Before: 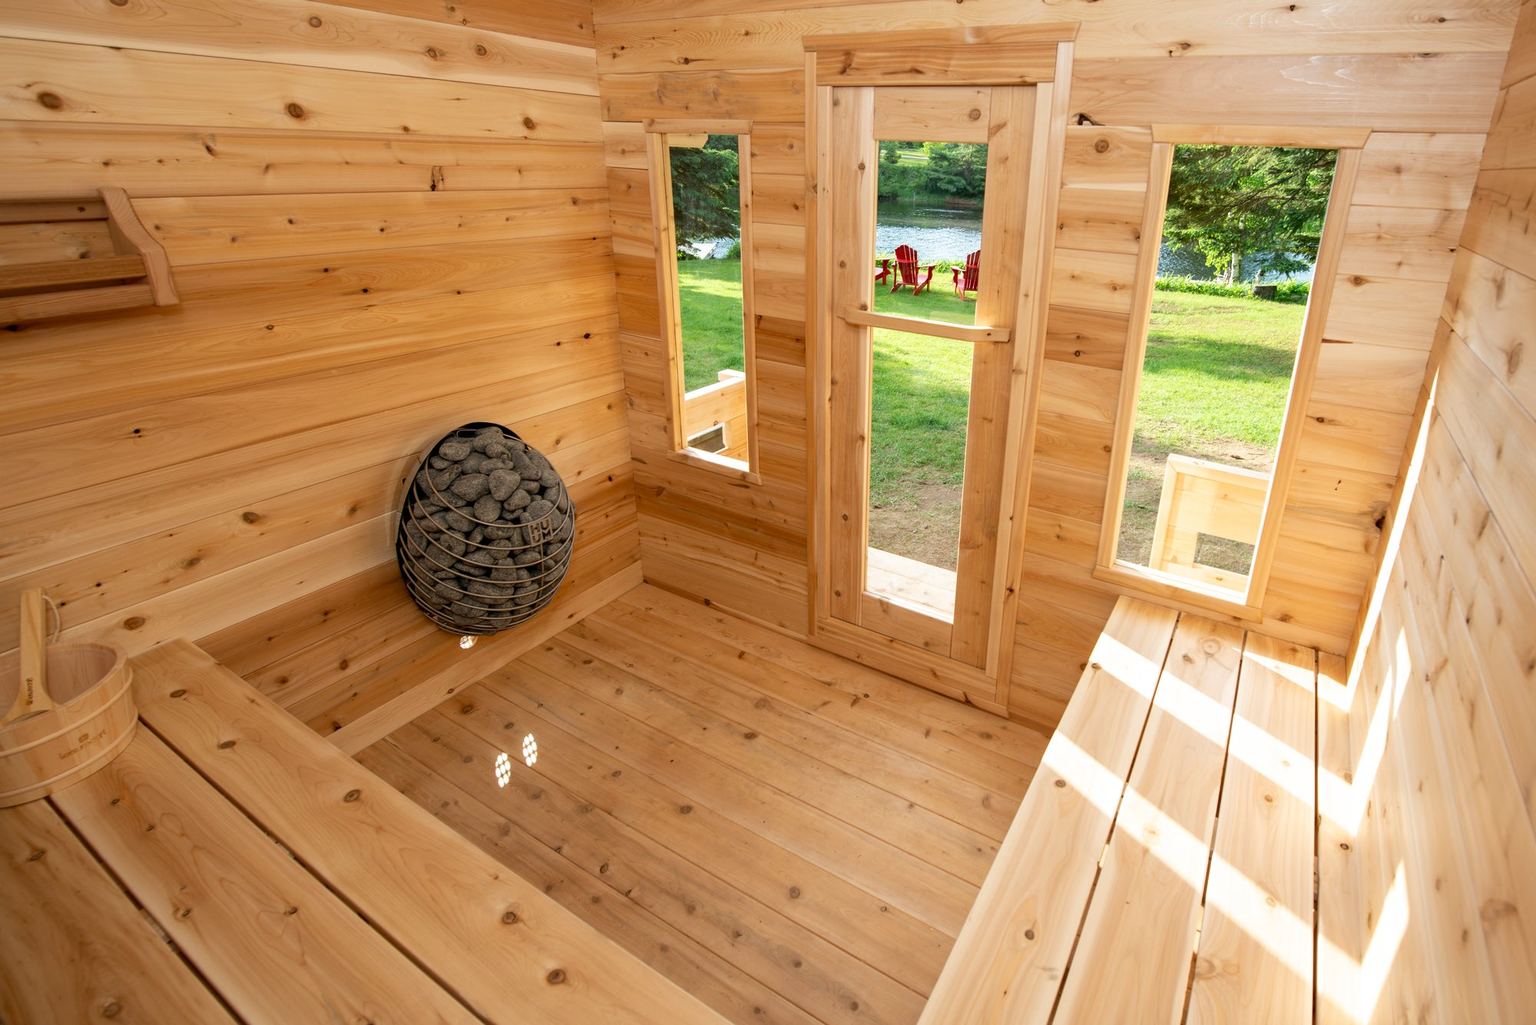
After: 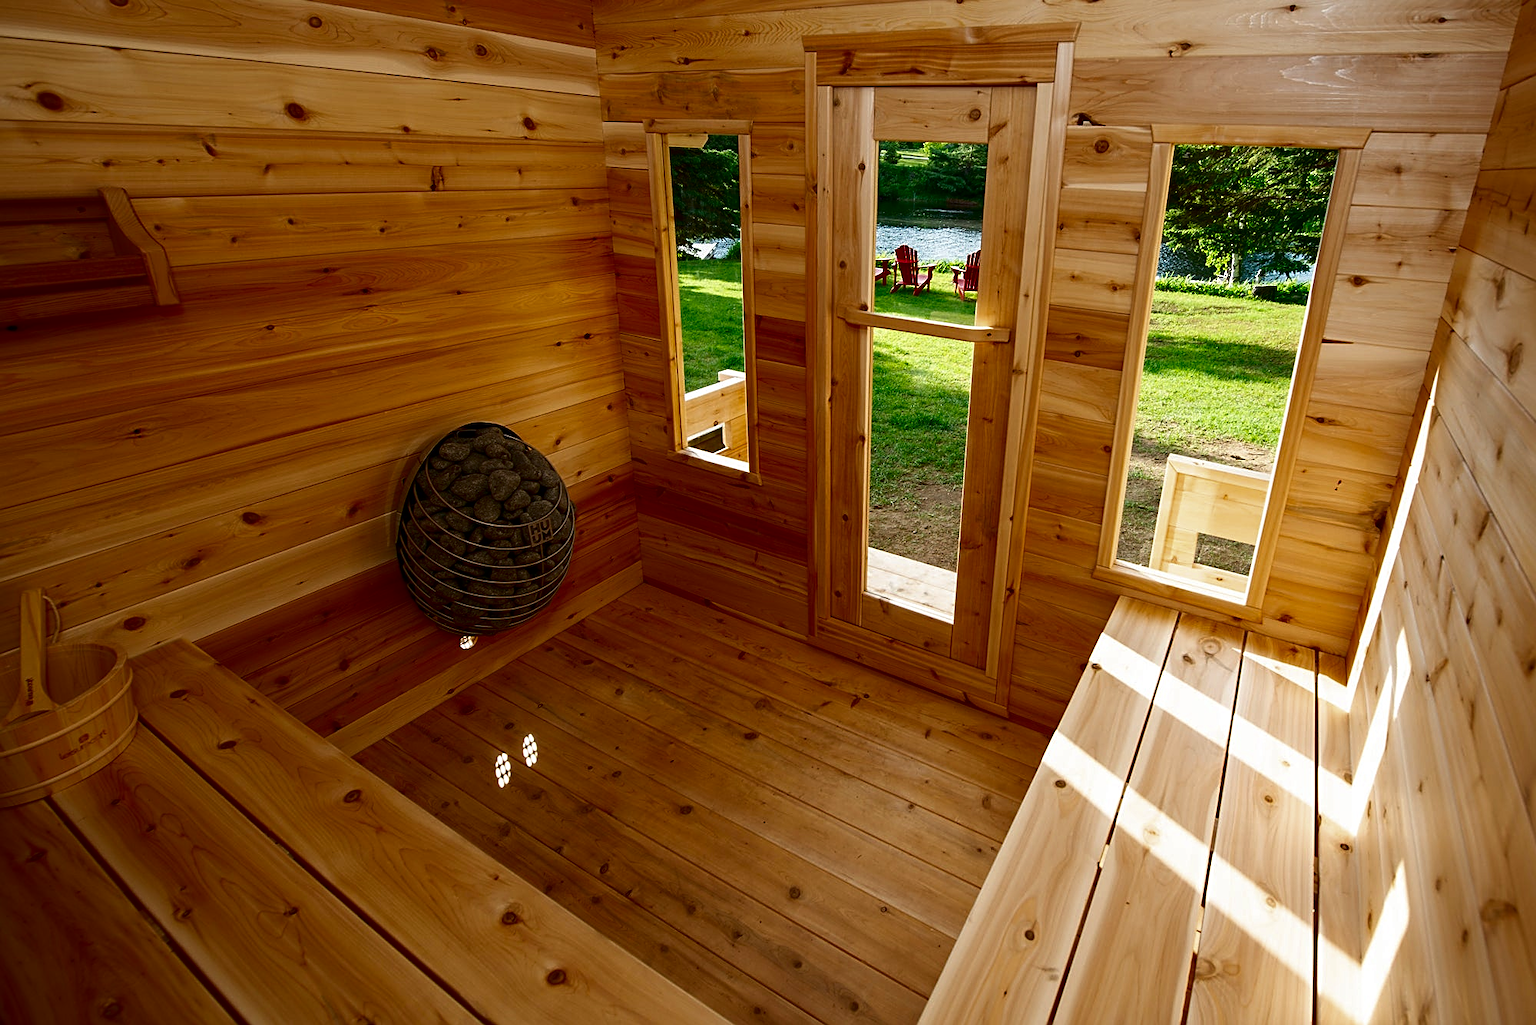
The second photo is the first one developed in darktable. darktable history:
contrast brightness saturation: contrast 0.091, brightness -0.6, saturation 0.17
sharpen: on, module defaults
